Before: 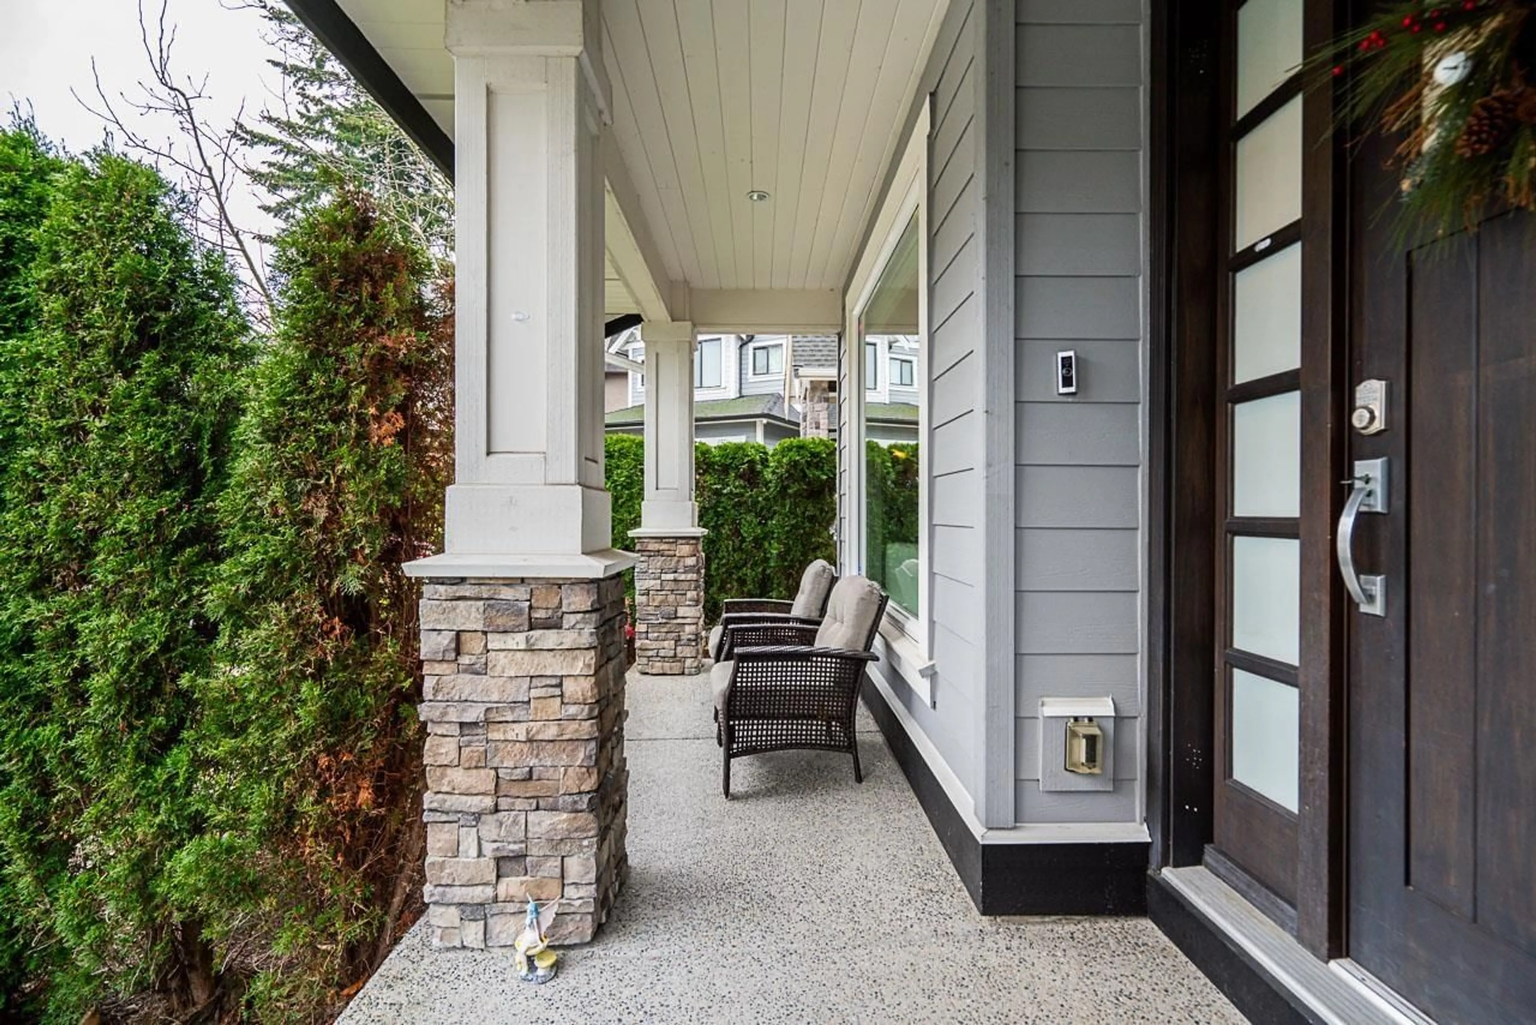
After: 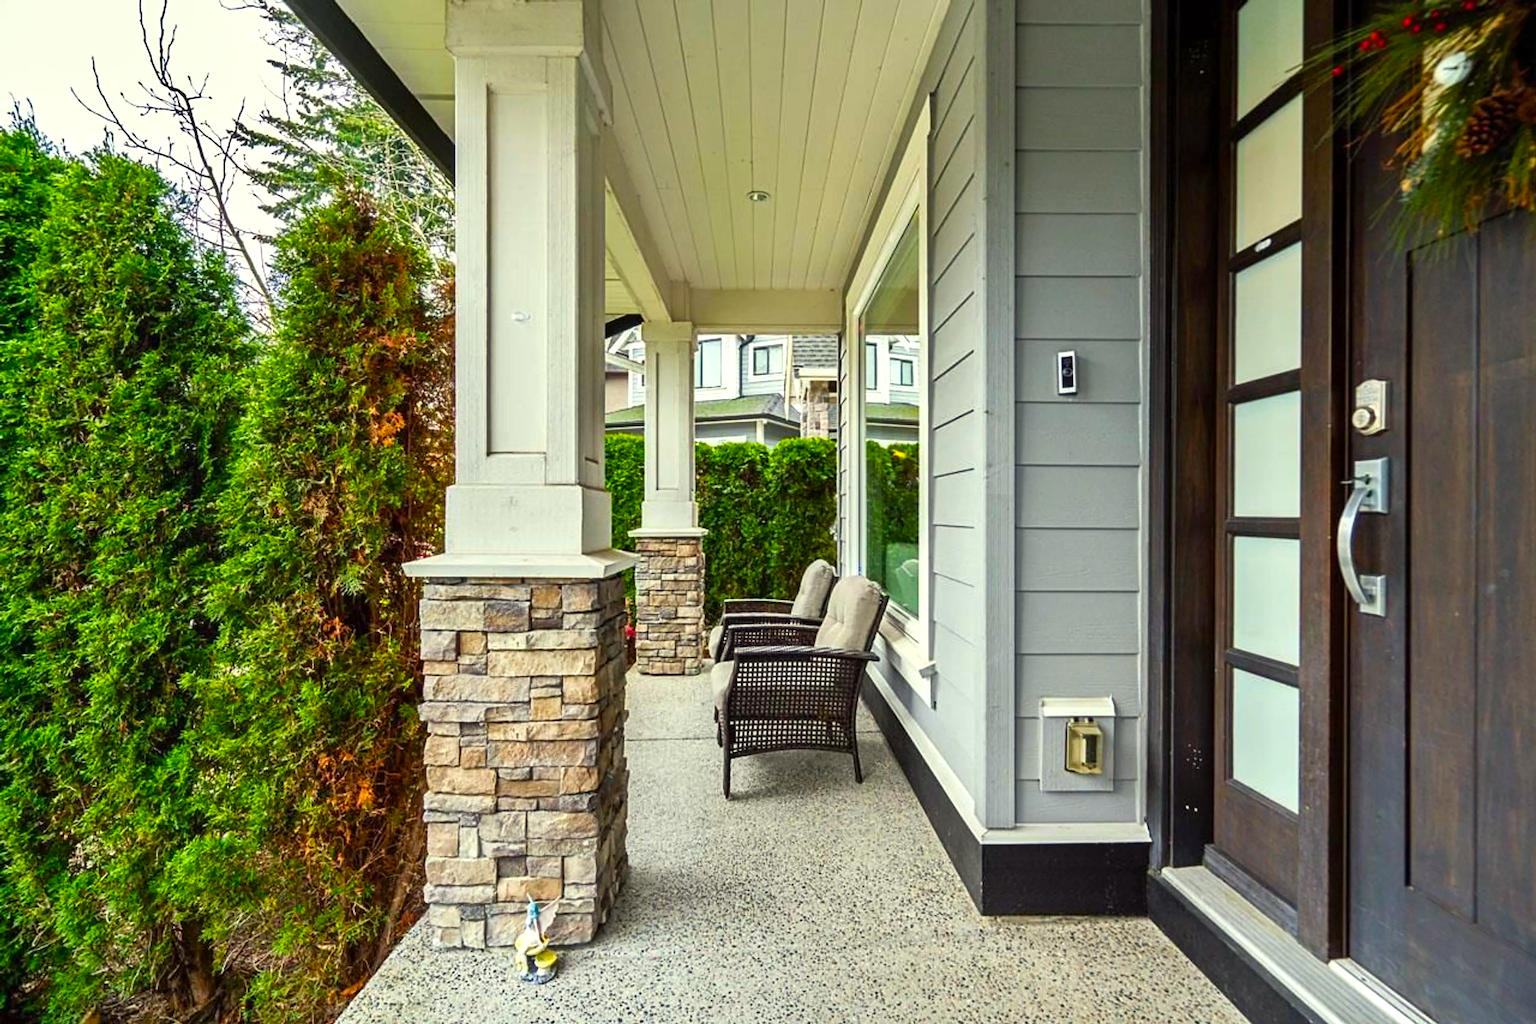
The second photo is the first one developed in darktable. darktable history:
shadows and highlights: shadows 32.83, highlights -47.7, soften with gaussian
color balance rgb: linear chroma grading › global chroma 15%, perceptual saturation grading › global saturation 30%
color correction: highlights a* -5.94, highlights b* 11.19
exposure: exposure 0.376 EV, compensate highlight preservation false
